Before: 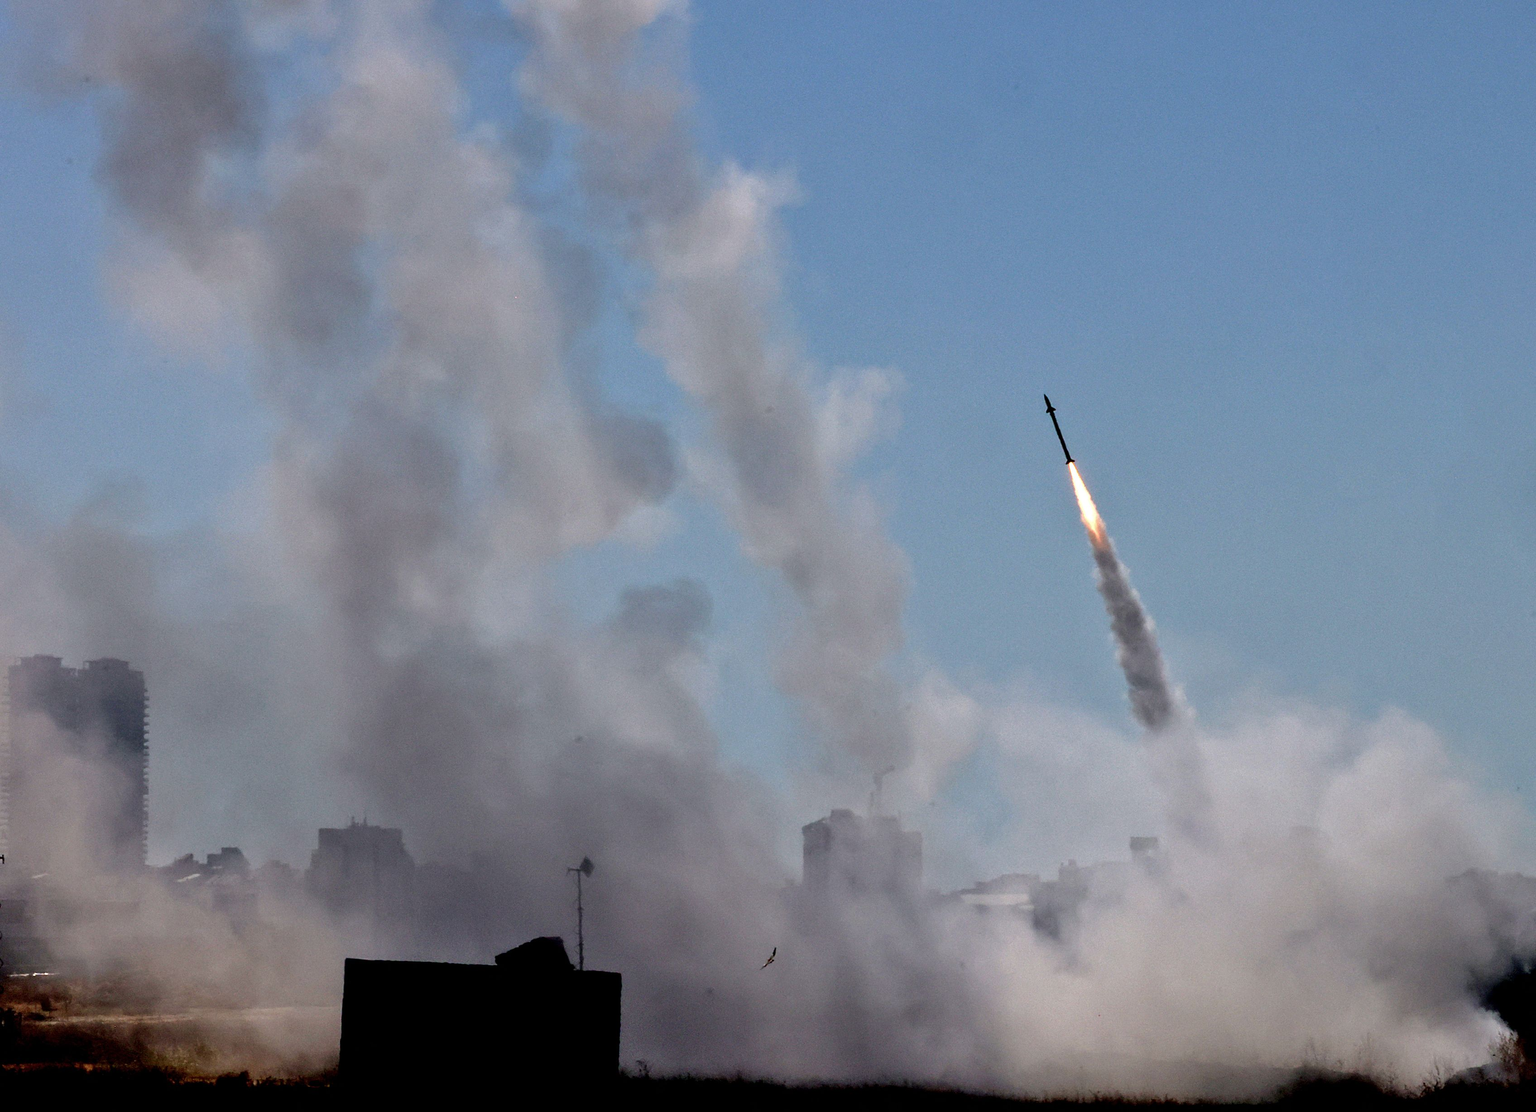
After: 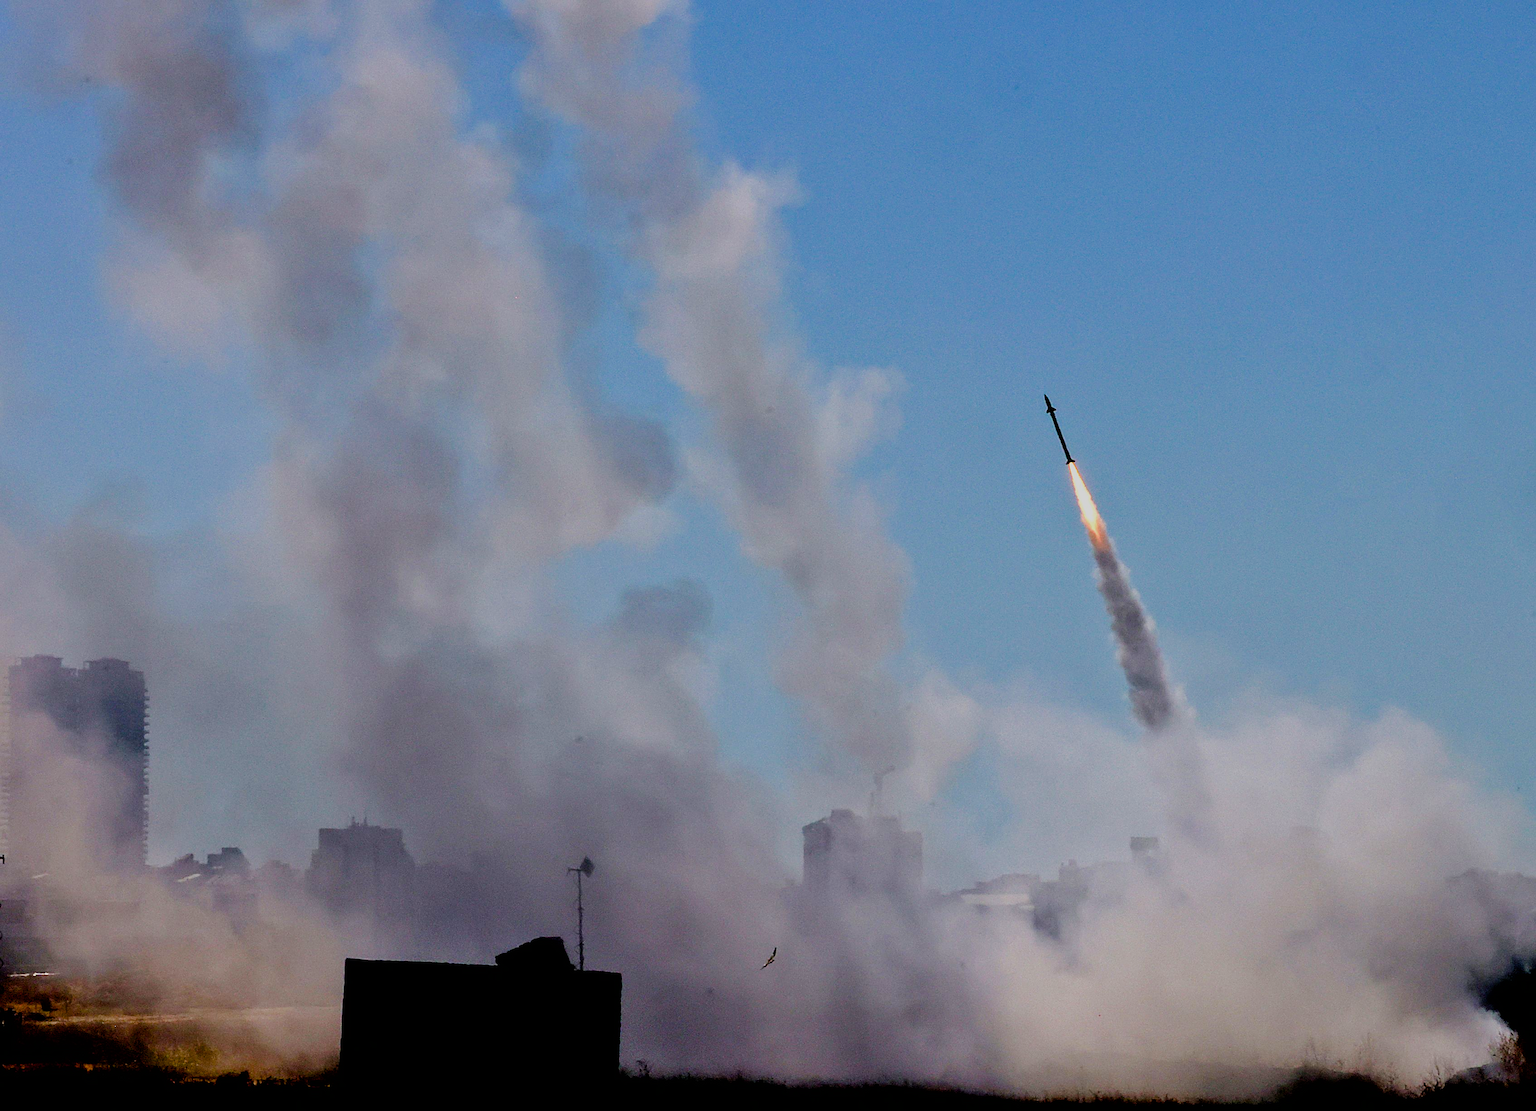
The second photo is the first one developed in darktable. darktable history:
filmic rgb: black relative exposure -16 EV, white relative exposure 6.12 EV, hardness 5.22
color balance rgb: perceptual saturation grading › global saturation 20%, perceptual saturation grading › highlights -25%, perceptual saturation grading › shadows 25%, global vibrance 50%
sharpen: on, module defaults
